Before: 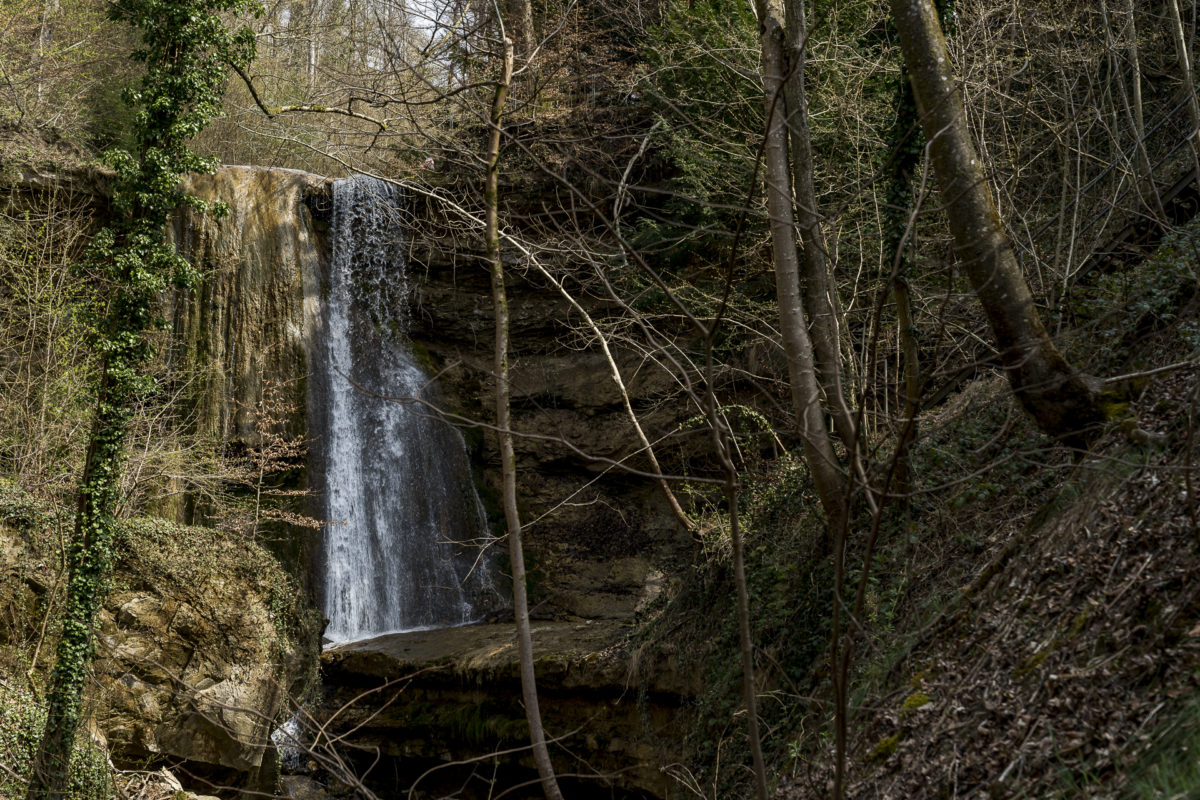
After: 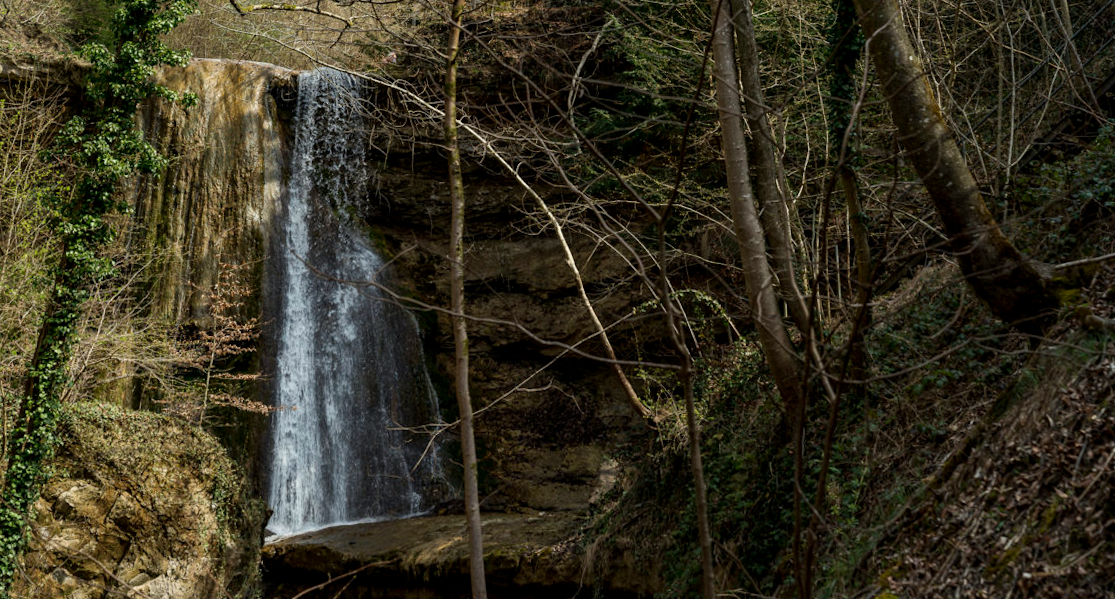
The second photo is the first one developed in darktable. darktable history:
crop: top 11.038%, bottom 13.962%
color correction: highlights a* -2.68, highlights b* 2.57
rotate and perspective: rotation 0.215°, lens shift (vertical) -0.139, crop left 0.069, crop right 0.939, crop top 0.002, crop bottom 0.996
